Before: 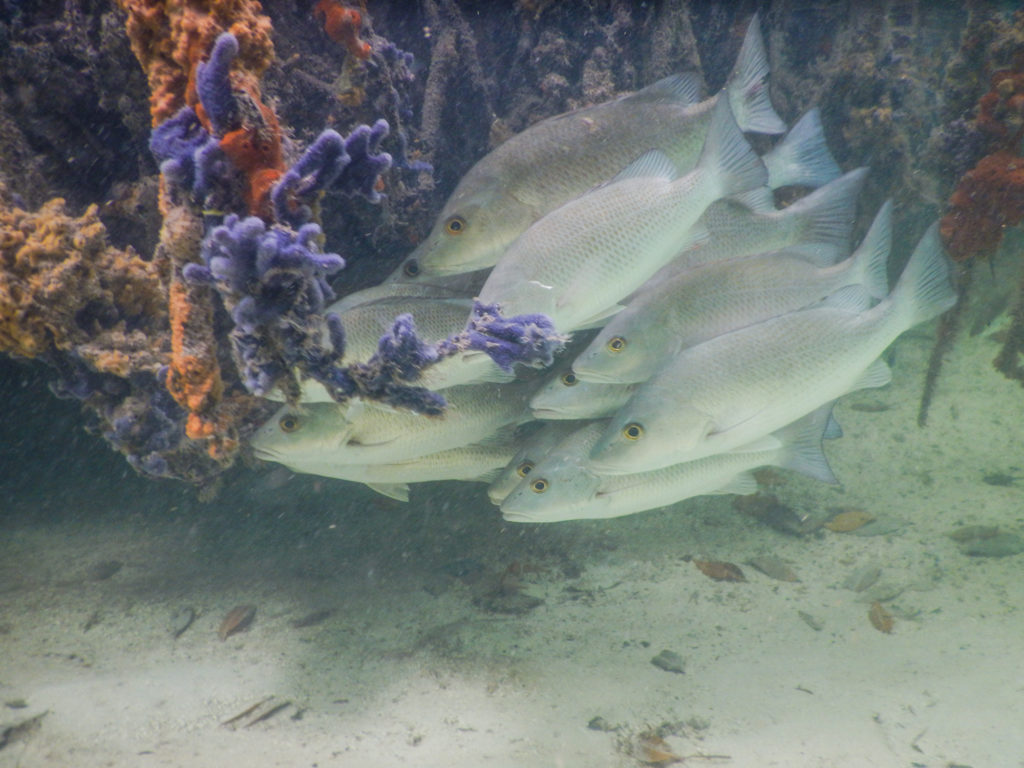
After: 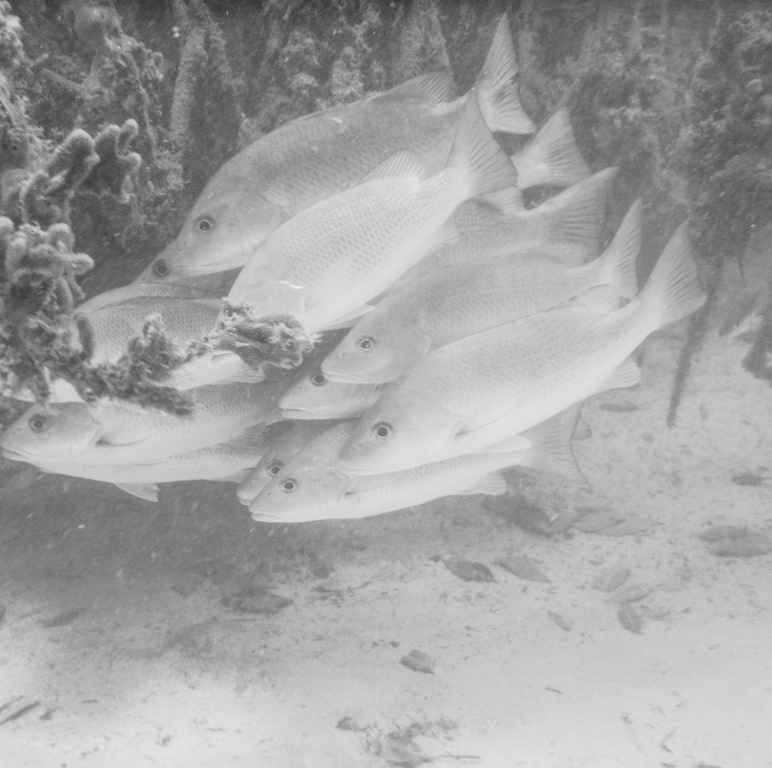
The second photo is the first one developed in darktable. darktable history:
crop and rotate: left 24.6%
monochrome: on, module defaults
contrast brightness saturation: contrast 0.1, brightness 0.3, saturation 0.14
color balance rgb: shadows lift › hue 87.51°, highlights gain › chroma 3.21%, highlights gain › hue 55.1°, global offset › chroma 0.15%, global offset › hue 253.66°, linear chroma grading › global chroma 0.5%
